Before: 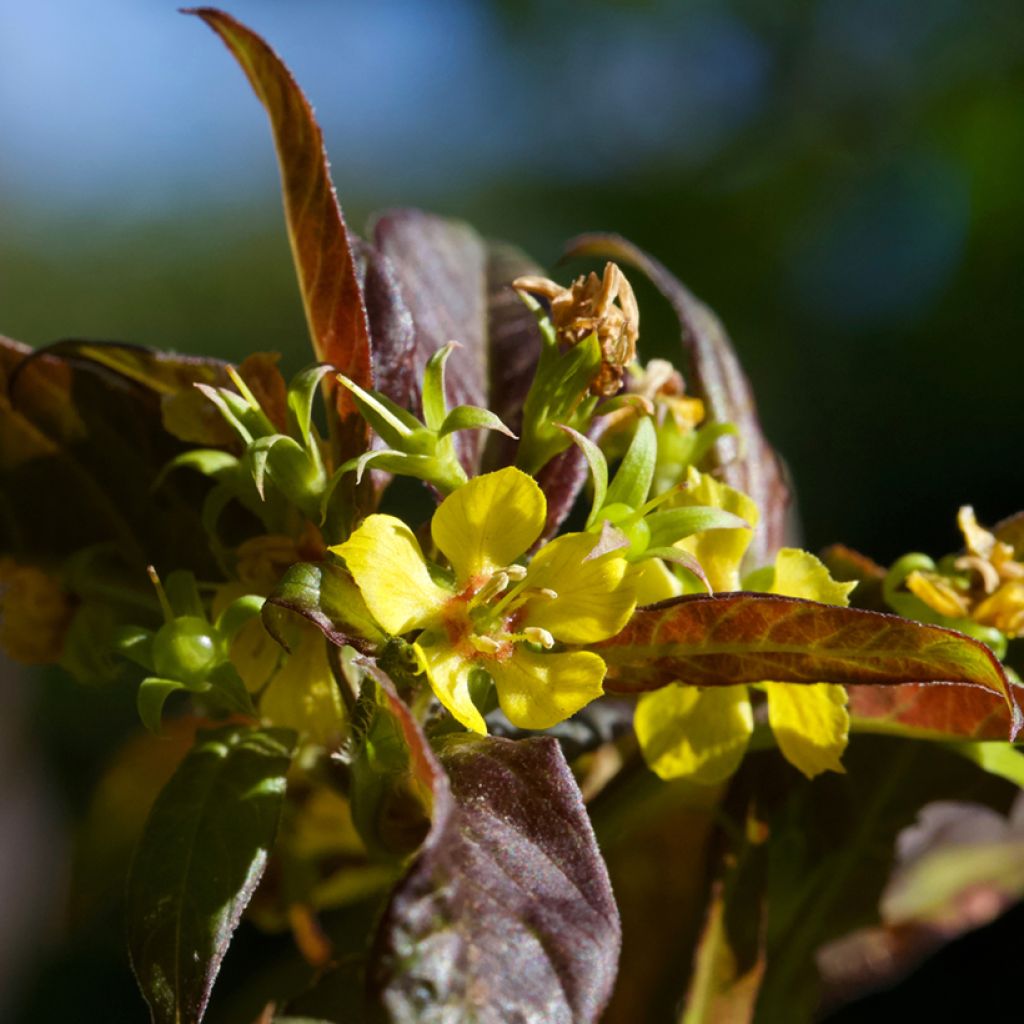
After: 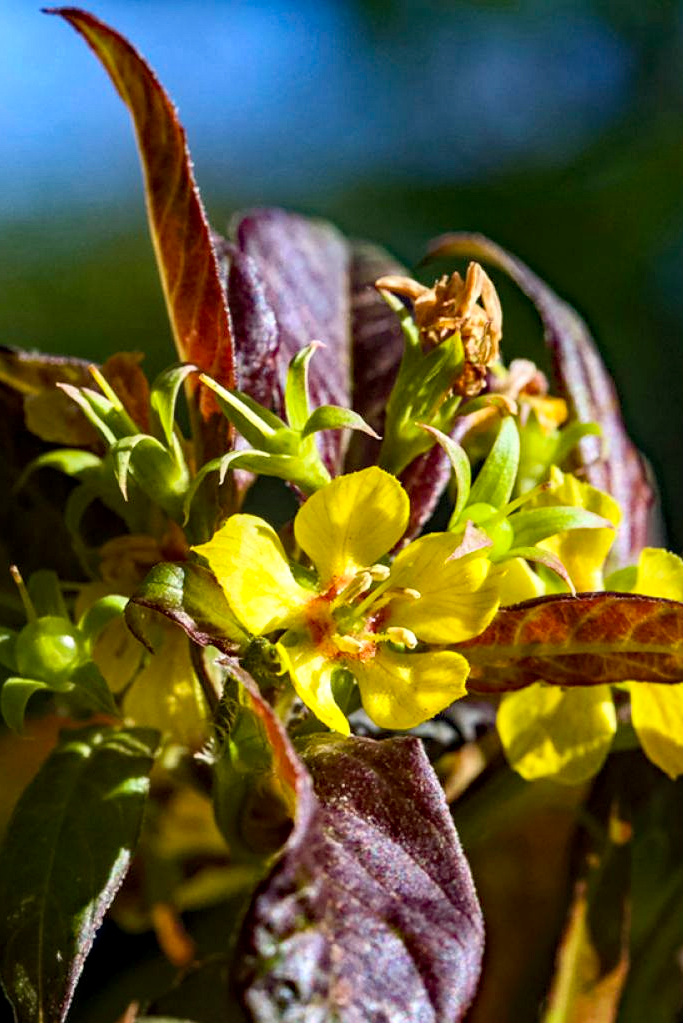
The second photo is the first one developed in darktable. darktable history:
haze removal: strength 0.391, distance 0.214, adaptive false
exposure: black level correction 0.002, compensate highlight preservation false
crop and rotate: left 13.387%, right 19.877%
local contrast: detail 130%
sharpen: amount 0.204
contrast brightness saturation: contrast 0.199, brightness 0.166, saturation 0.225
